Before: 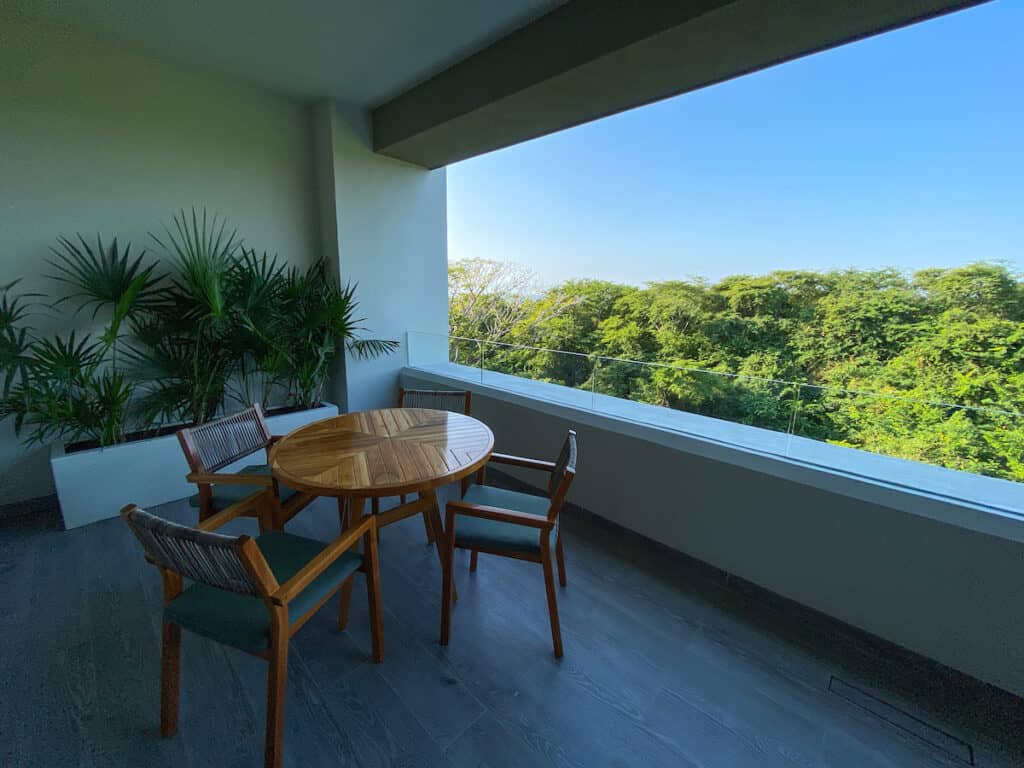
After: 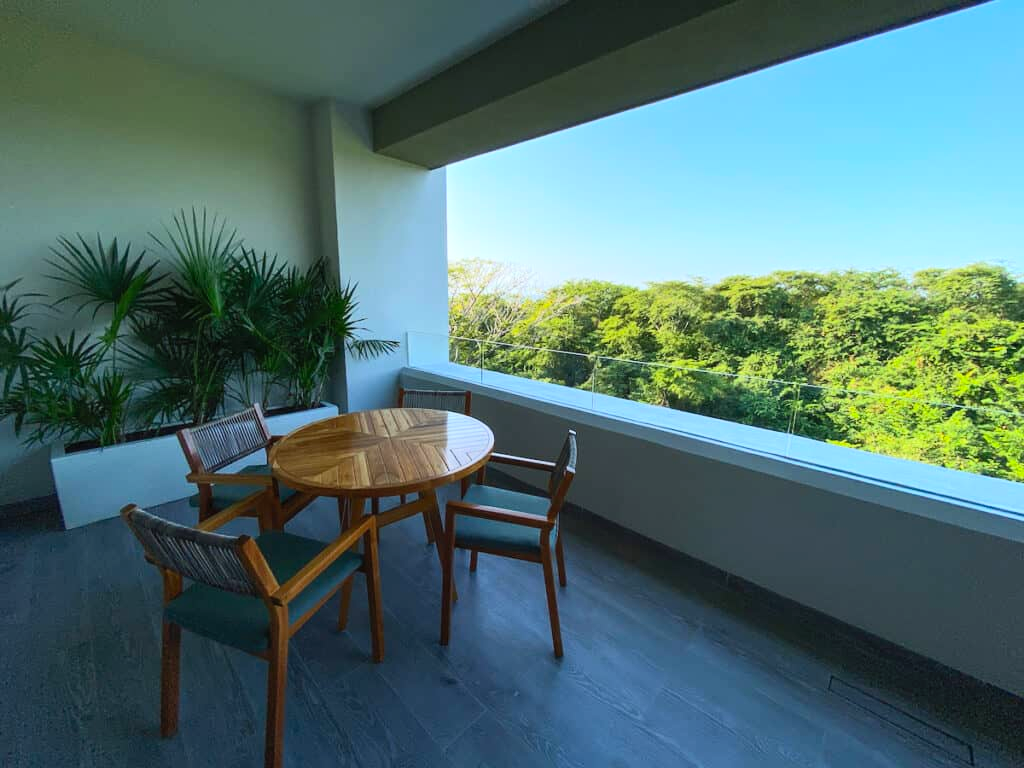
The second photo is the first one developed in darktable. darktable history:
contrast brightness saturation: contrast 0.204, brightness 0.158, saturation 0.229
